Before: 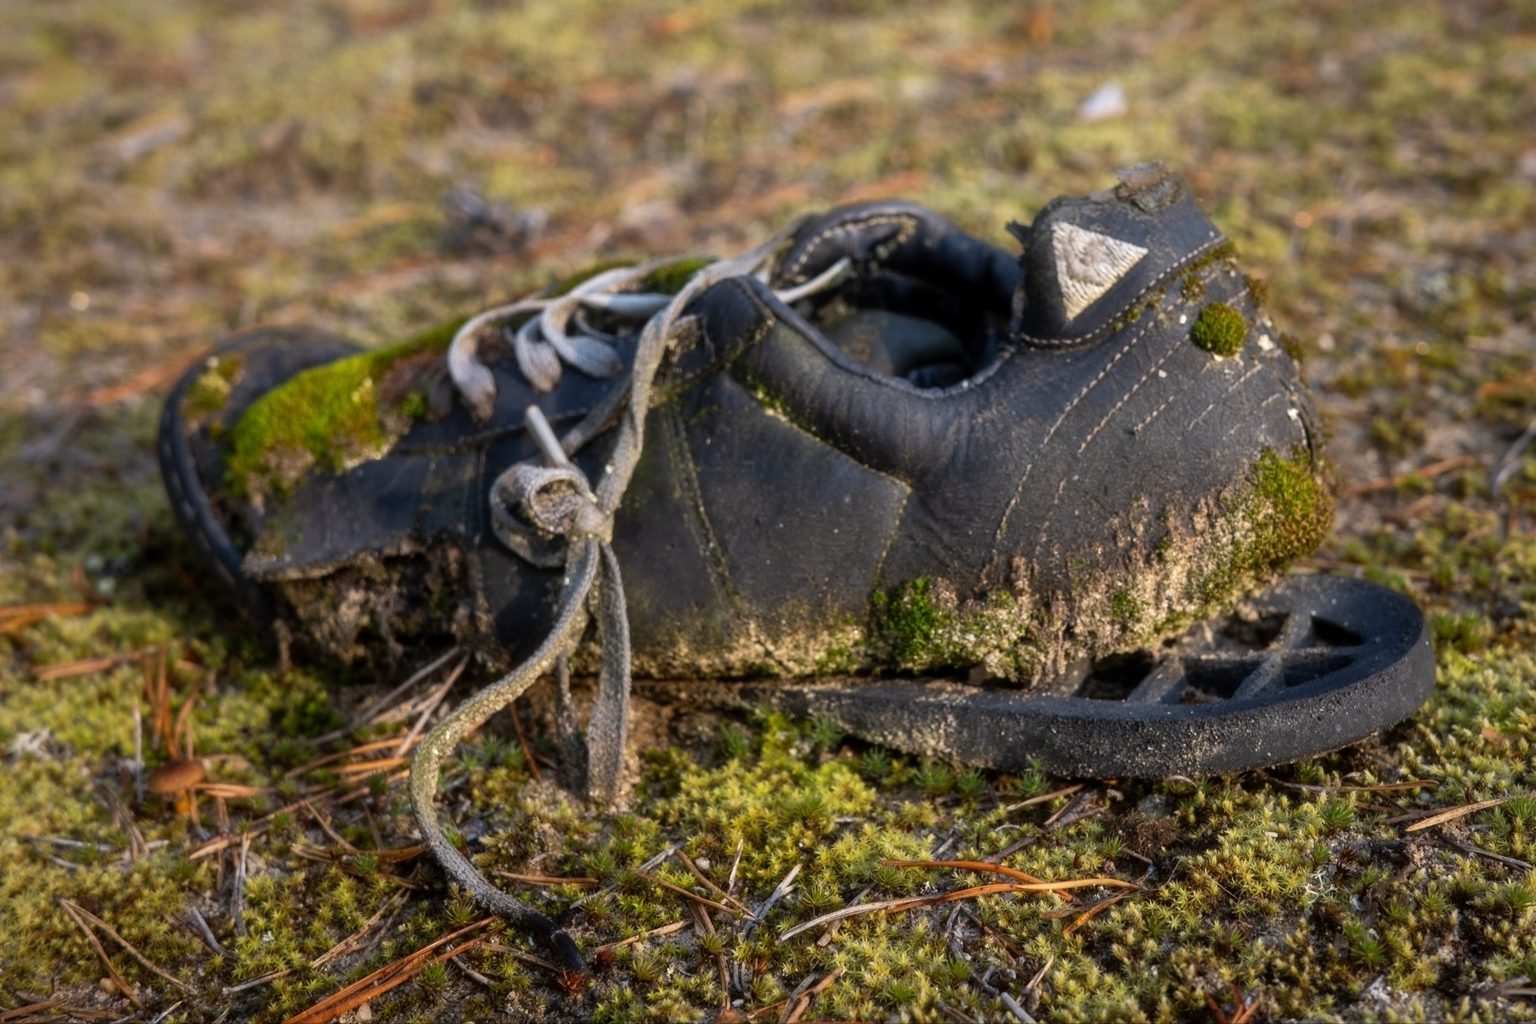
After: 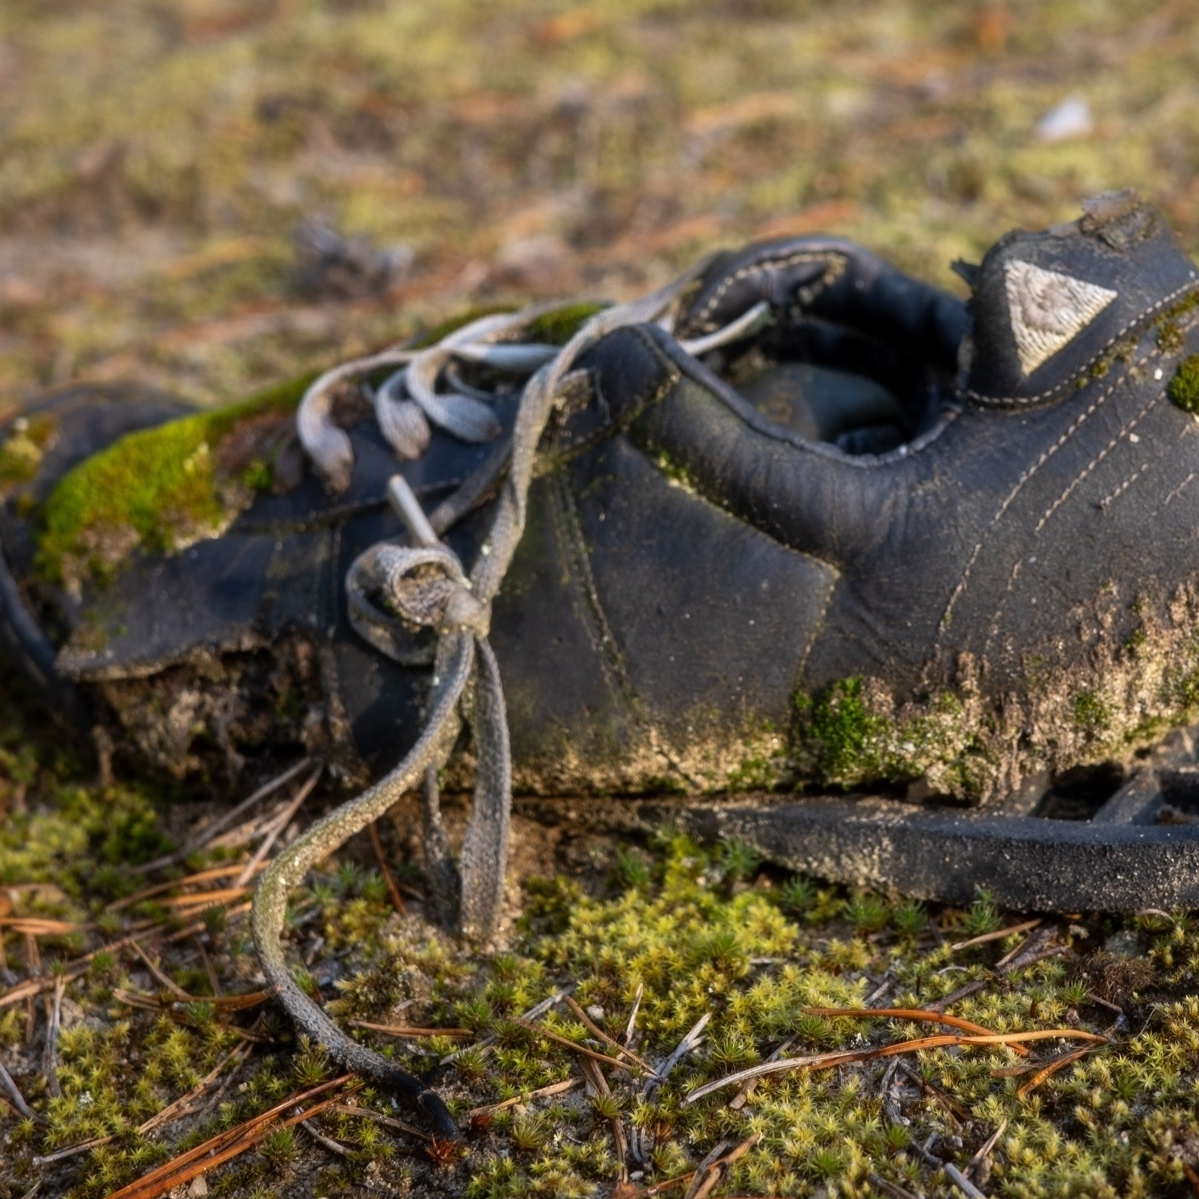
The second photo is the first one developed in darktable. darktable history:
white balance: red 1, blue 1
crop and rotate: left 12.673%, right 20.66%
